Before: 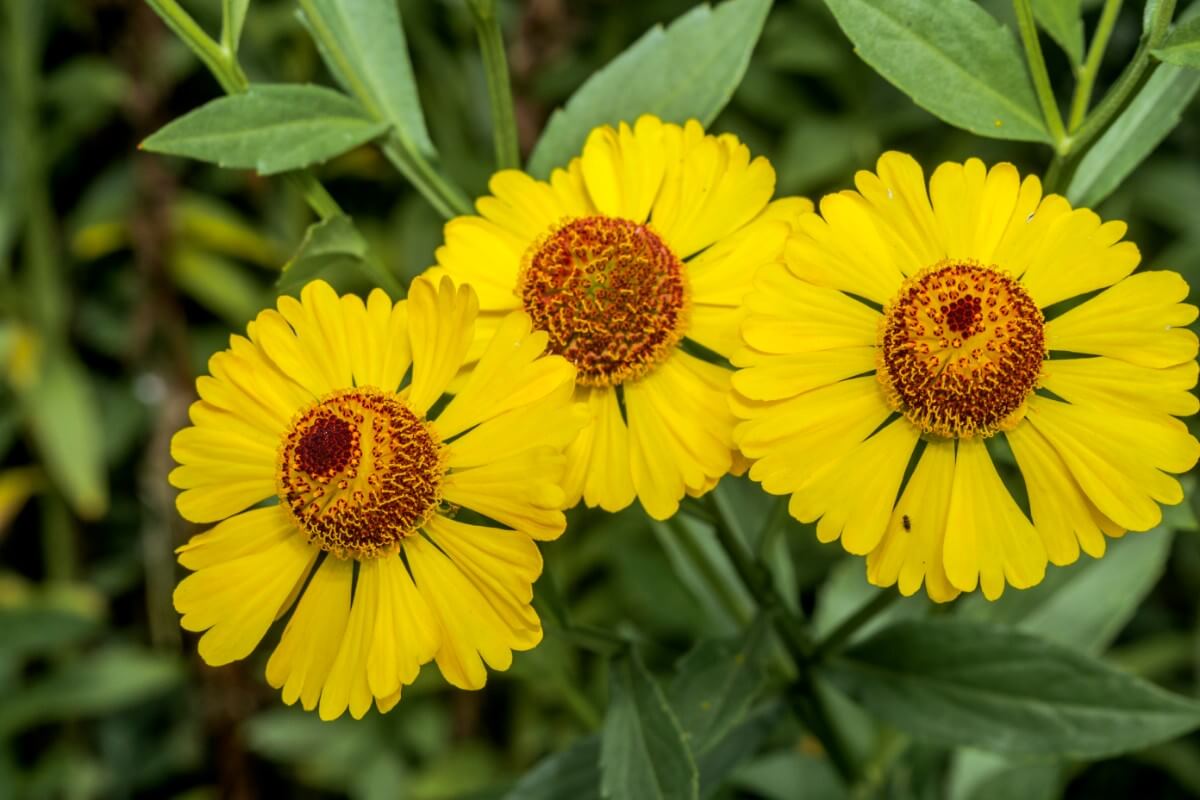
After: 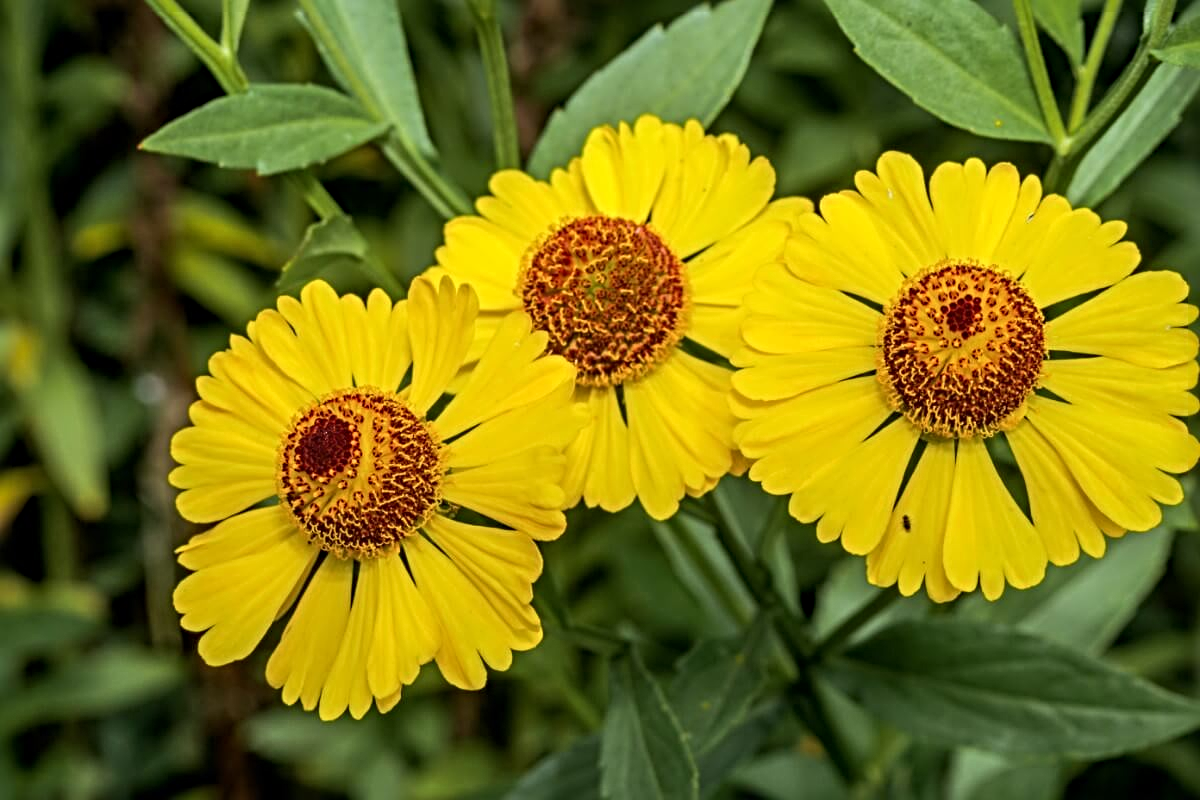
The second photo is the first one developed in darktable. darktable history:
sharpen: radius 4.903
